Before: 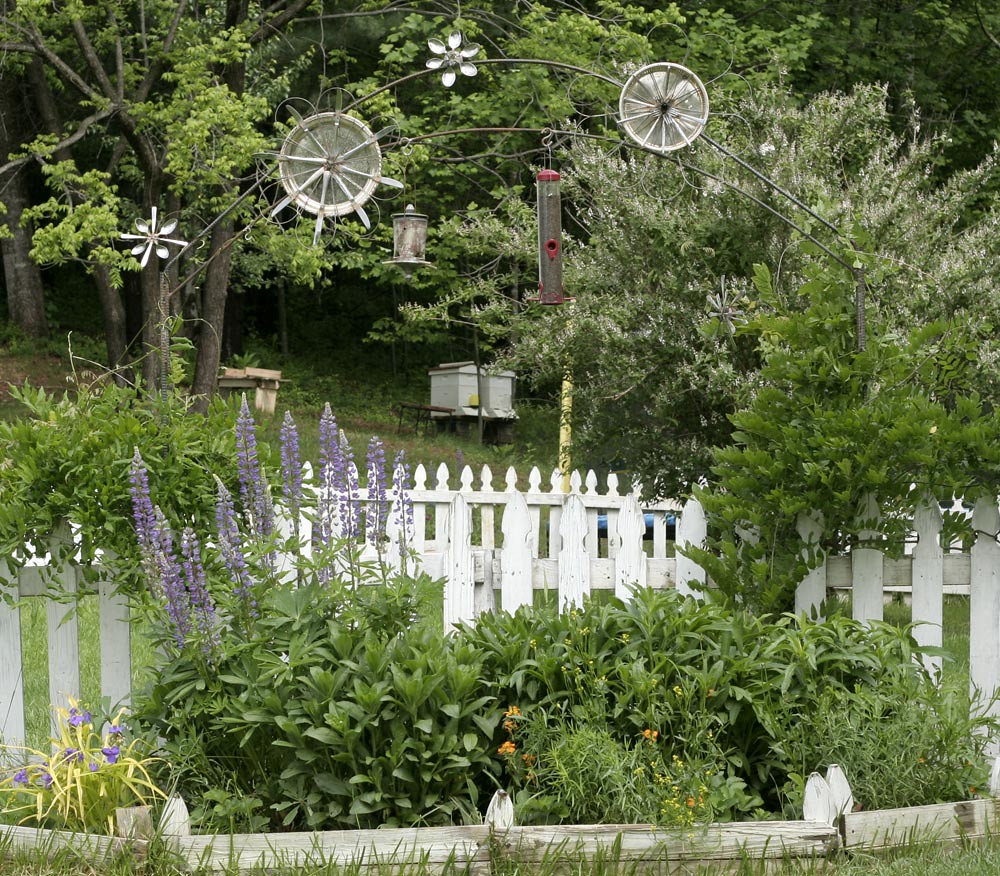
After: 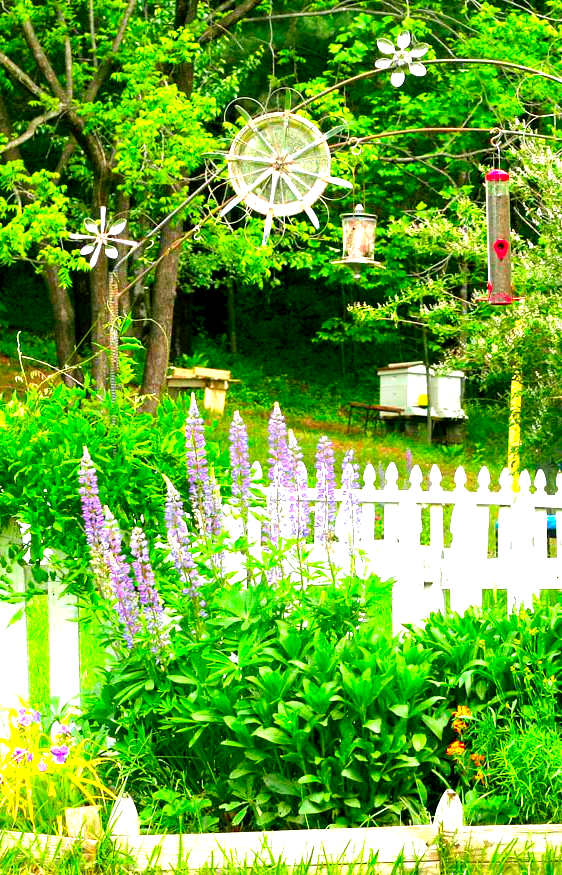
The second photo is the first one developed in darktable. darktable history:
crop: left 5.114%, right 38.589%
exposure: black level correction 0.001, exposure 1.646 EV, compensate exposure bias true, compensate highlight preservation false
color correction: saturation 2.15
